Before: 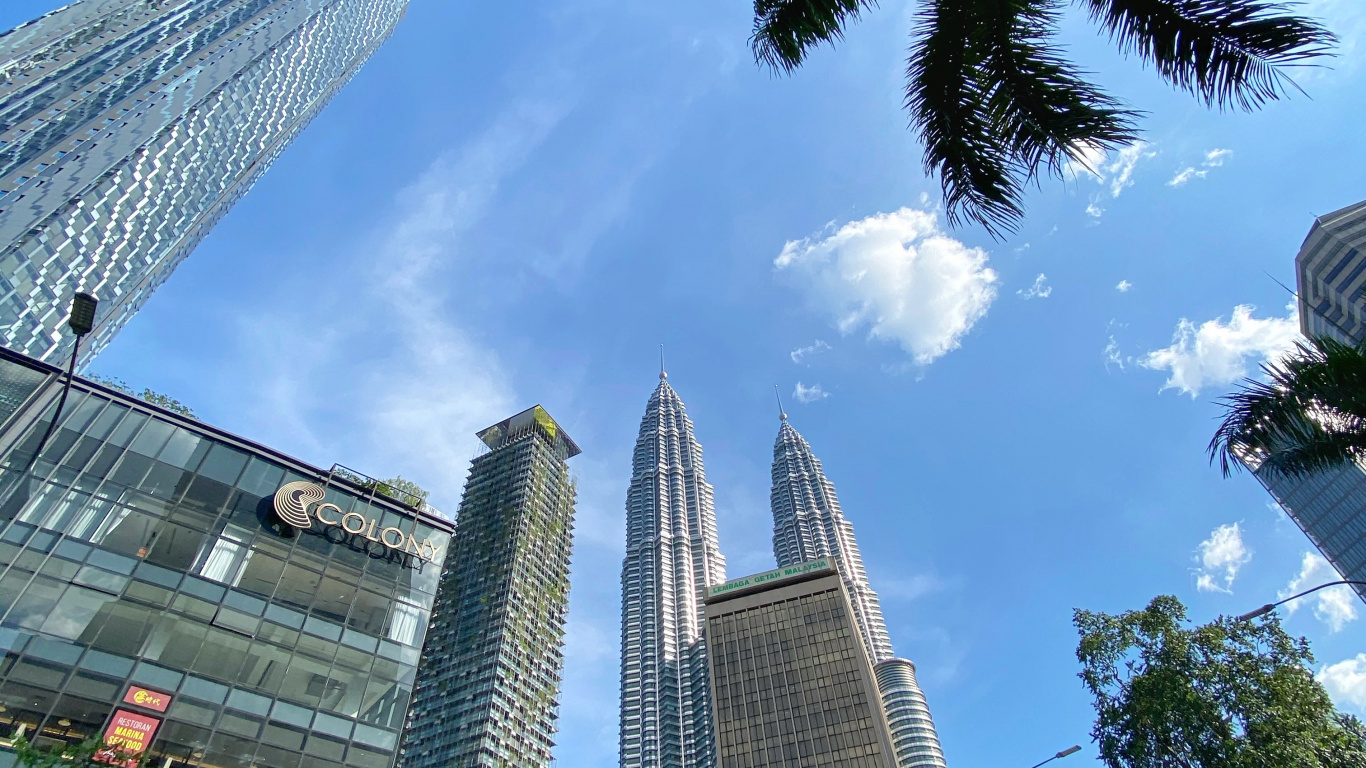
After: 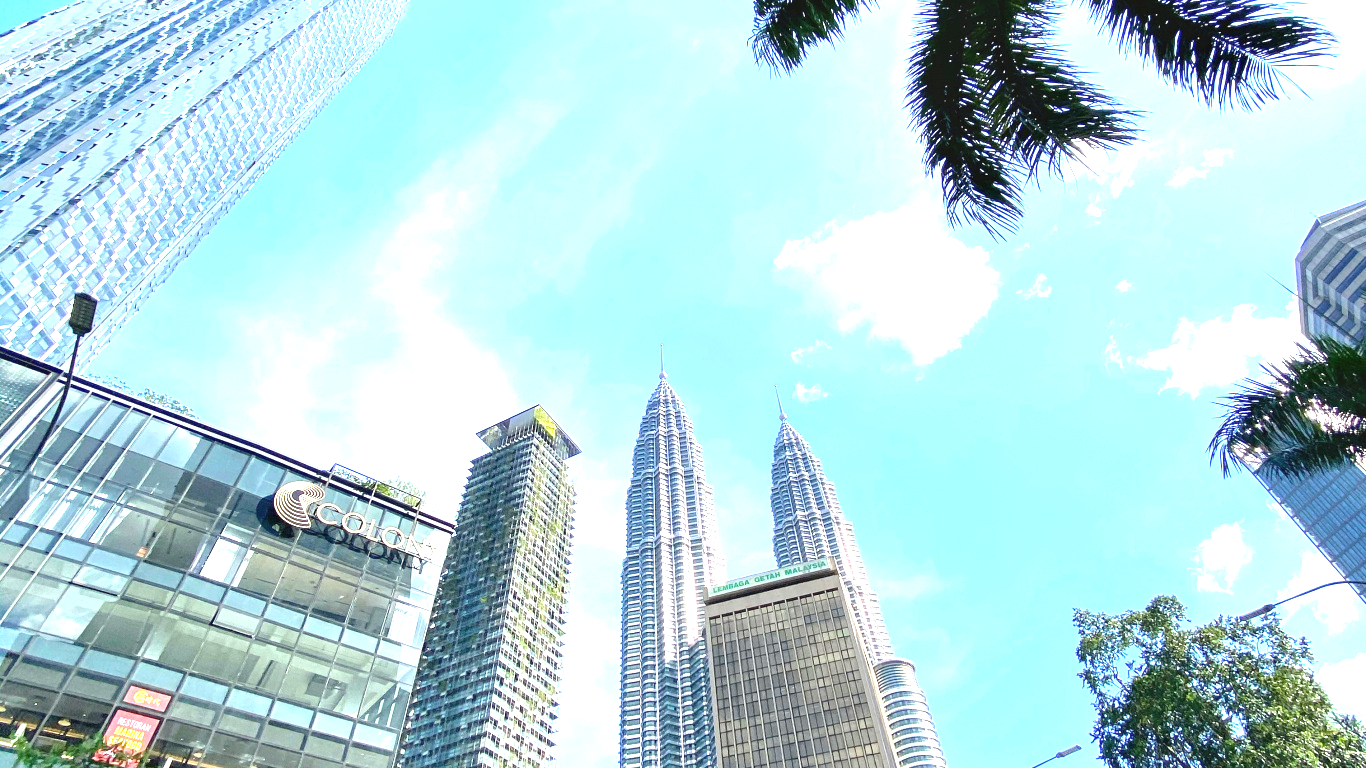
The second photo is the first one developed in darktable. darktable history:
exposure: black level correction 0, exposure 1.627 EV, compensate highlight preservation false
